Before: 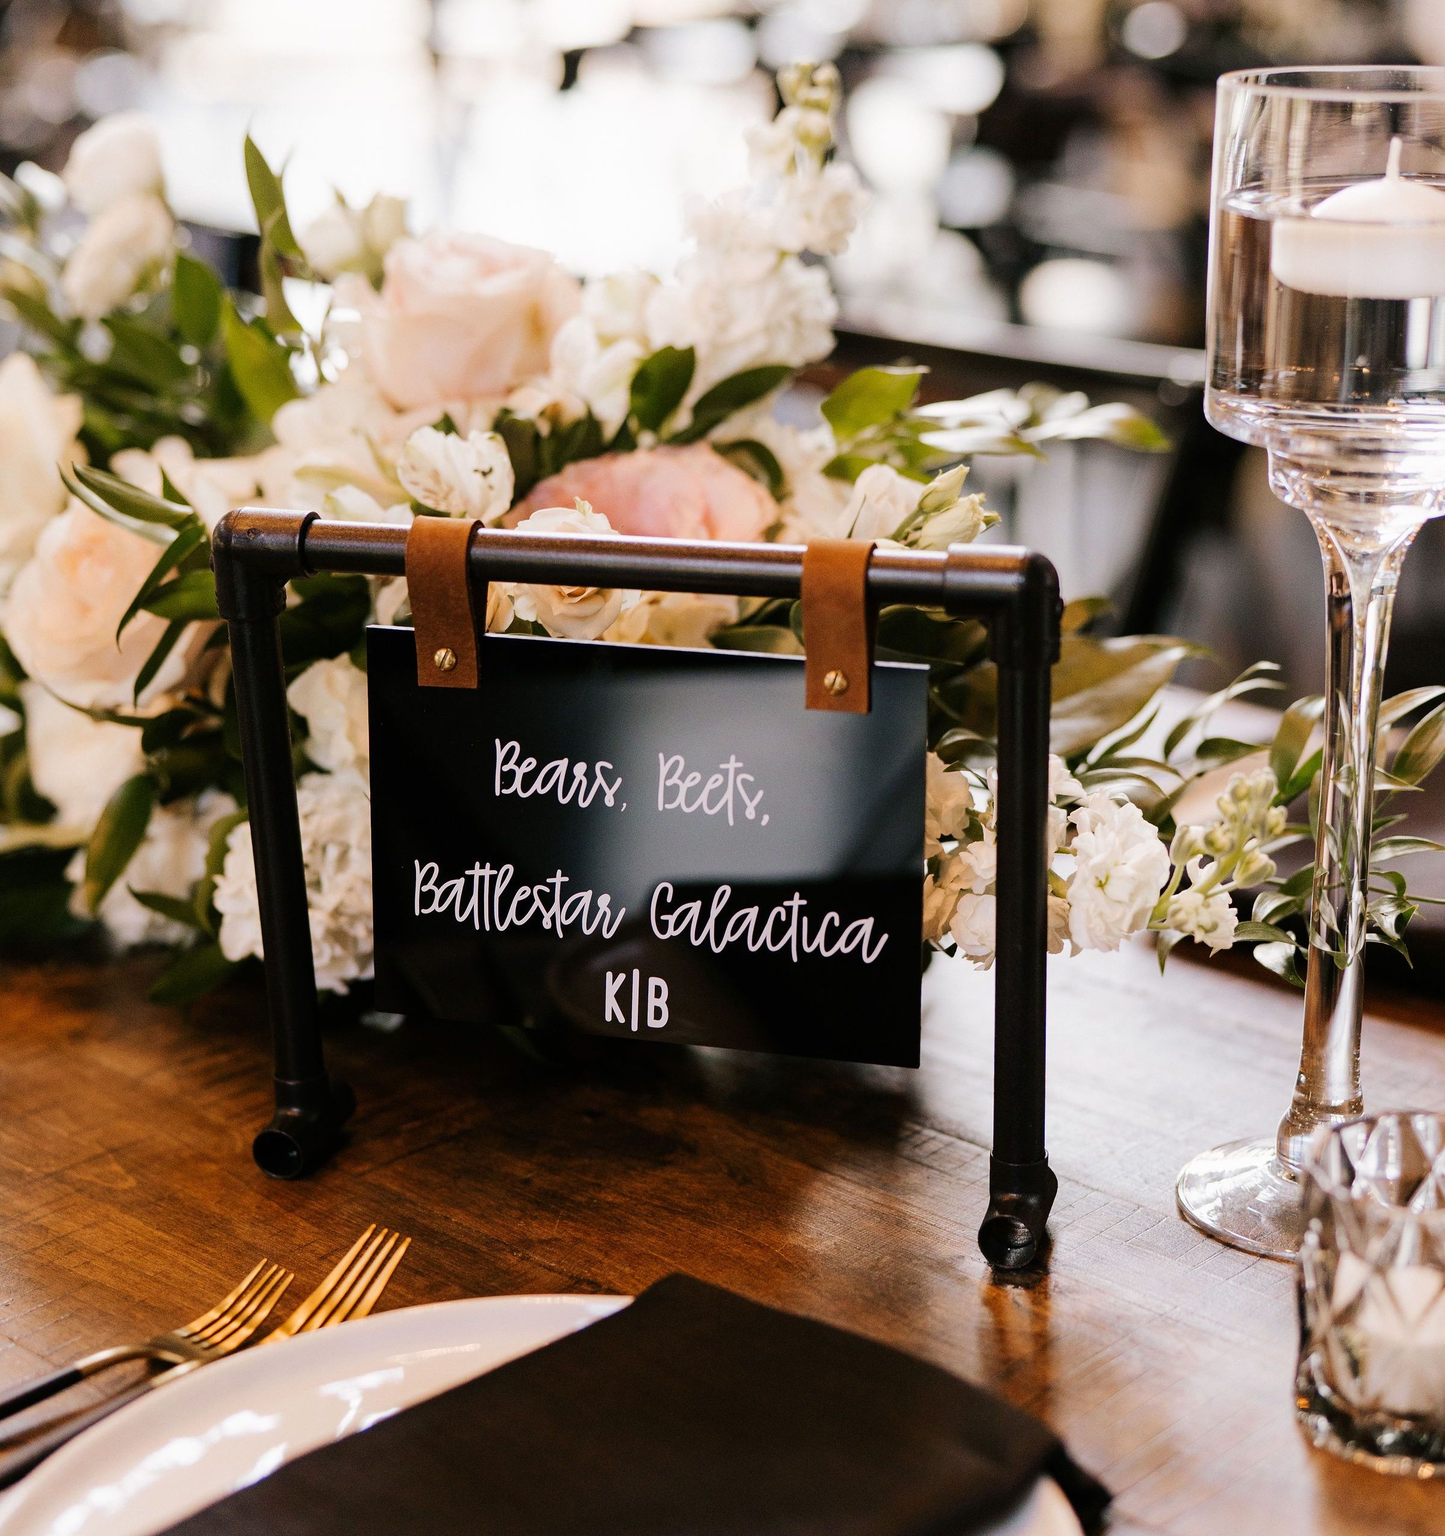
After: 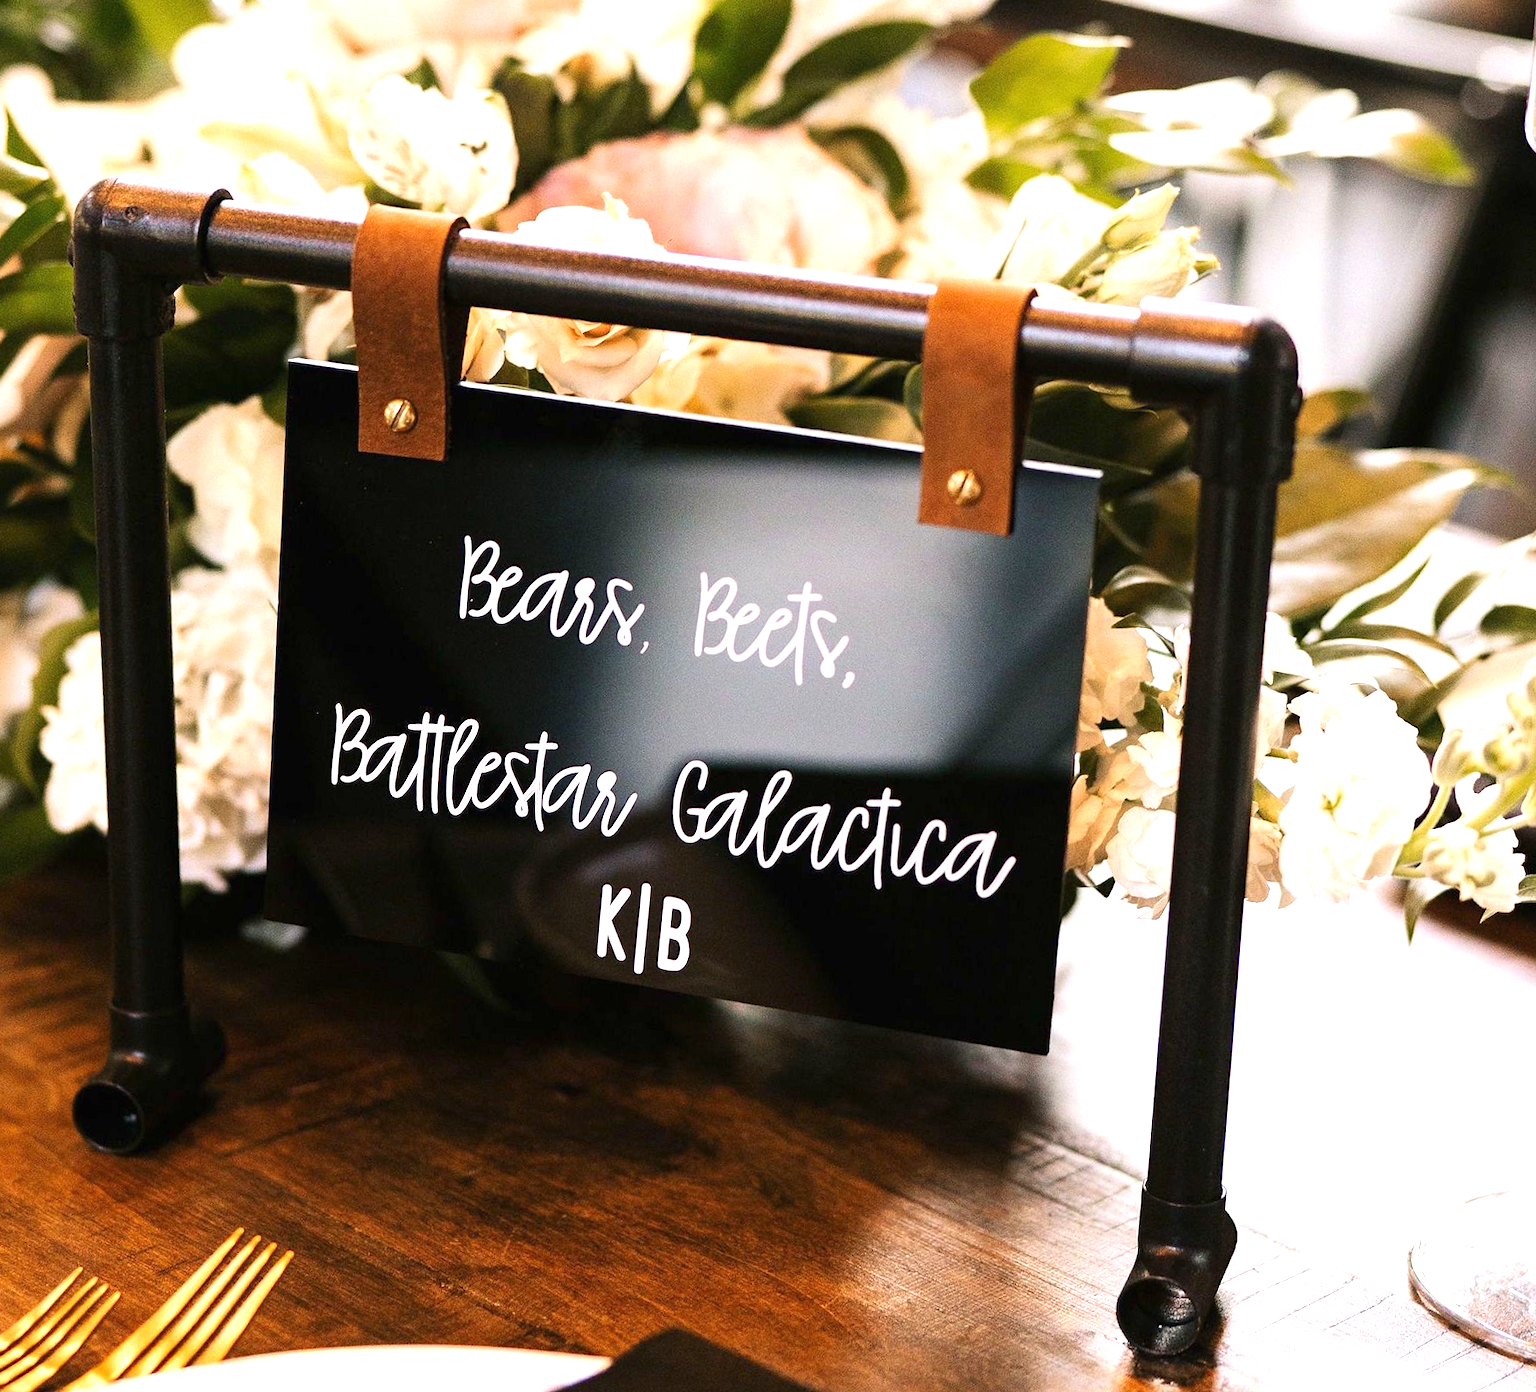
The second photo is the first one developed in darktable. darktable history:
exposure: black level correction 0, exposure 1.001 EV, compensate highlight preservation false
crop and rotate: angle -3.86°, left 9.744%, top 21.284%, right 12.065%, bottom 12.055%
